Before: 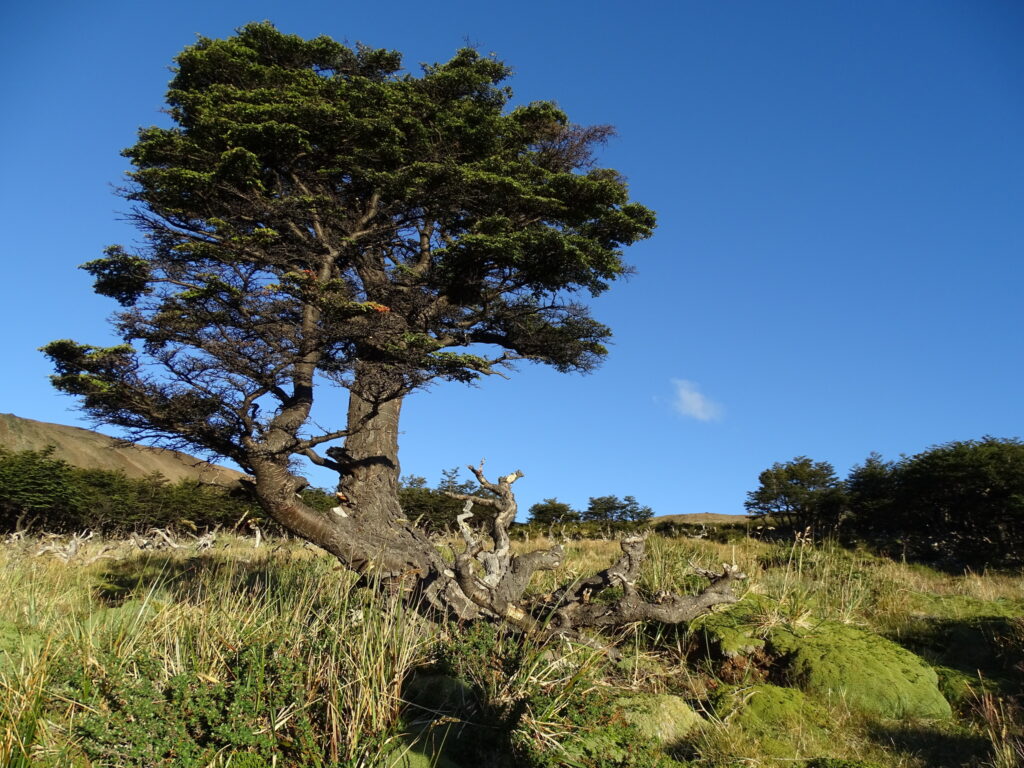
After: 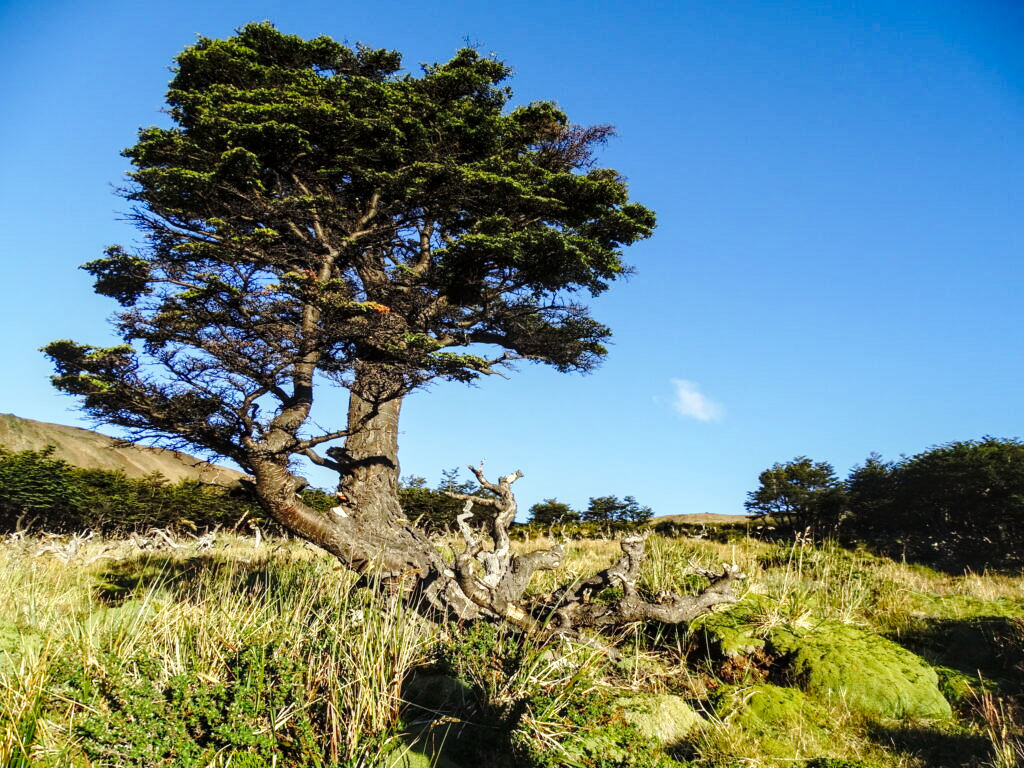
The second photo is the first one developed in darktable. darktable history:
local contrast: on, module defaults
base curve: curves: ch0 [(0, 0) (0.036, 0.037) (0.121, 0.228) (0.46, 0.76) (0.859, 0.983) (1, 1)], preserve colors none
